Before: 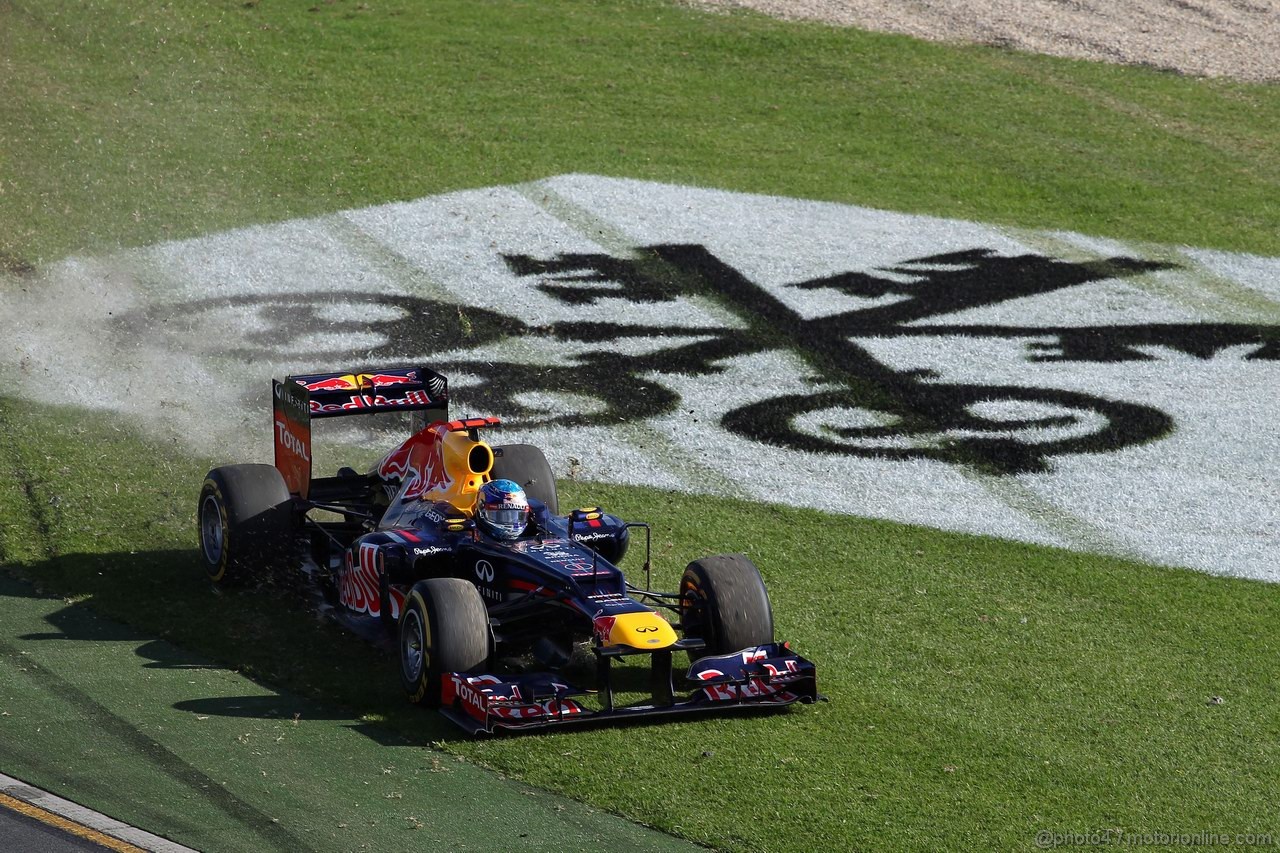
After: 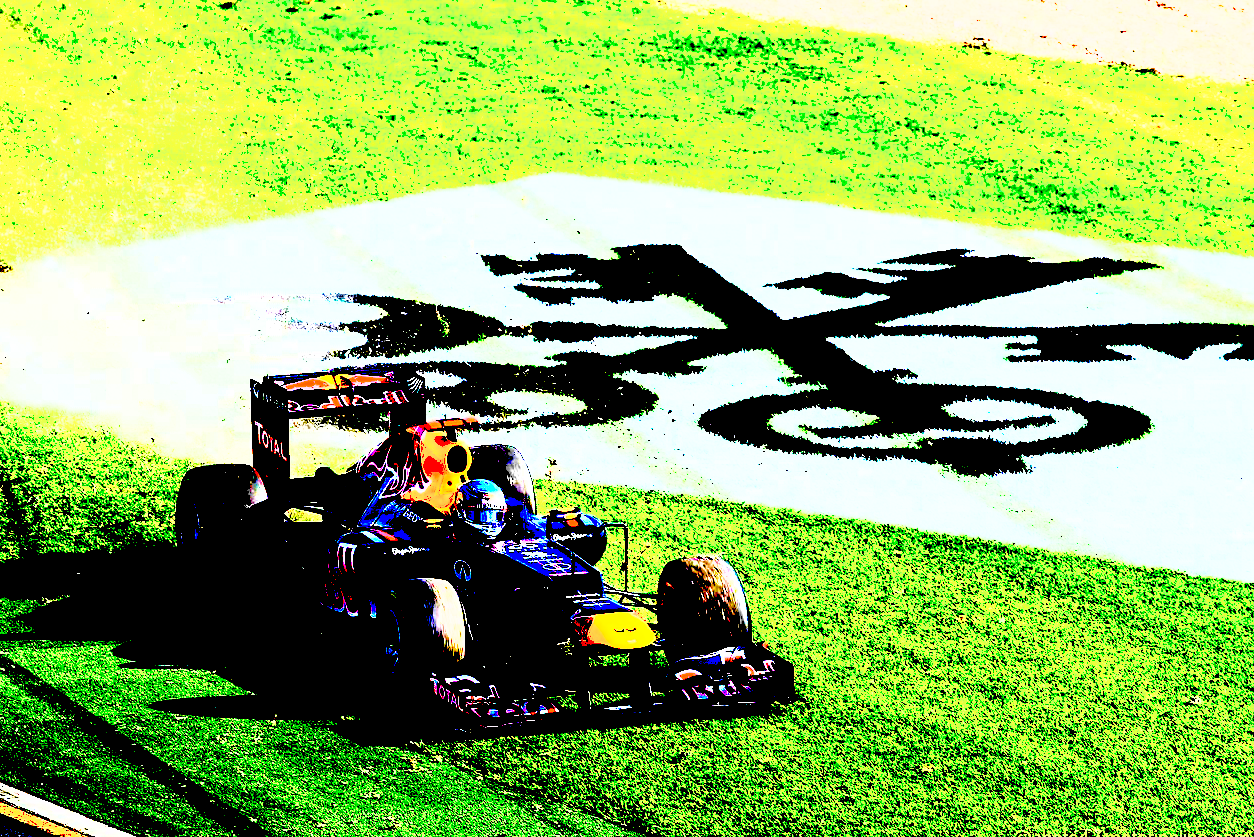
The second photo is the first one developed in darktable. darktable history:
exposure: black level correction 0.099, exposure 2.936 EV, compensate exposure bias true, compensate highlight preservation false
color balance rgb: power › hue 74.91°, perceptual saturation grading › global saturation 30.721%
contrast brightness saturation: contrast 0.198, brightness 0.146, saturation 0.14
crop: left 1.739%, right 0.285%, bottom 1.799%
shadows and highlights: on, module defaults
